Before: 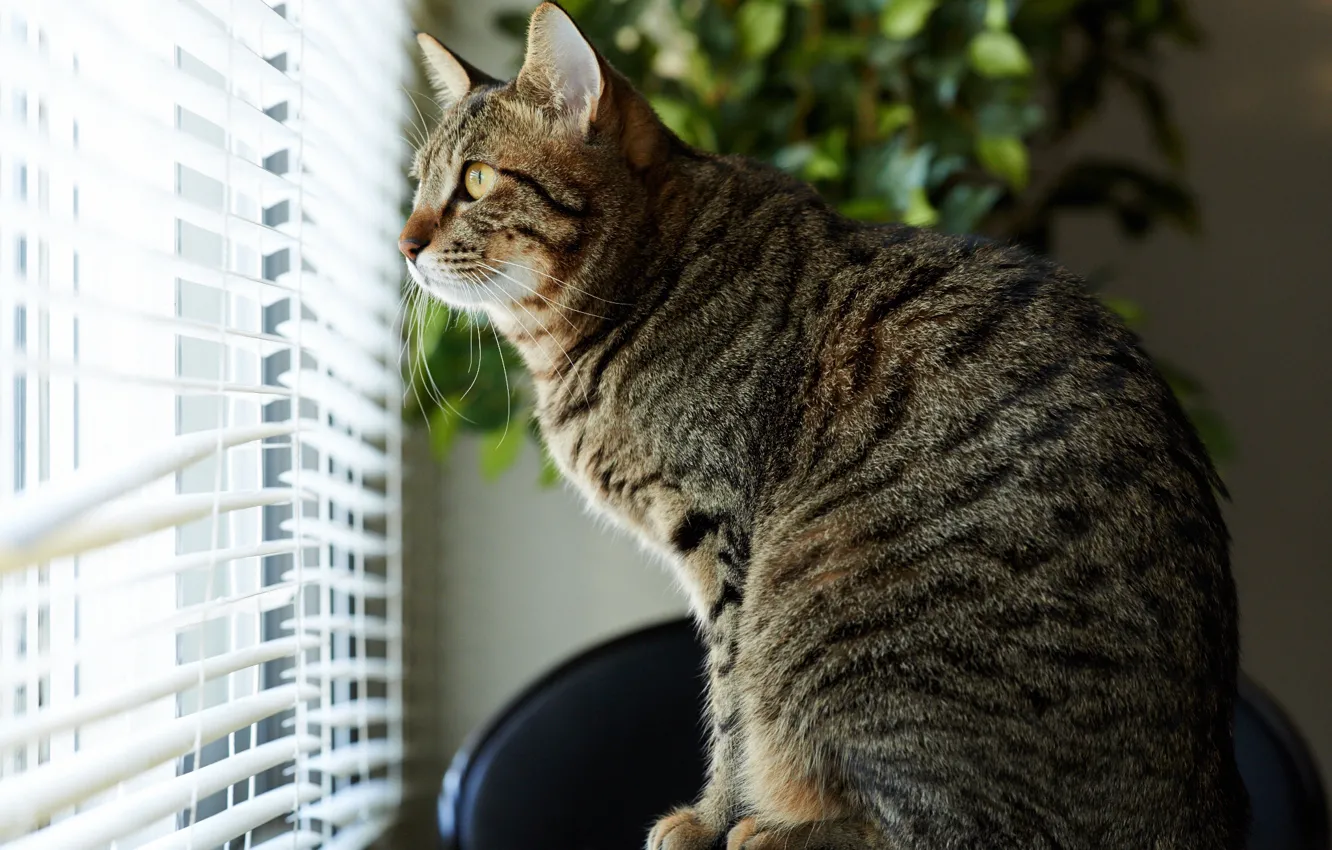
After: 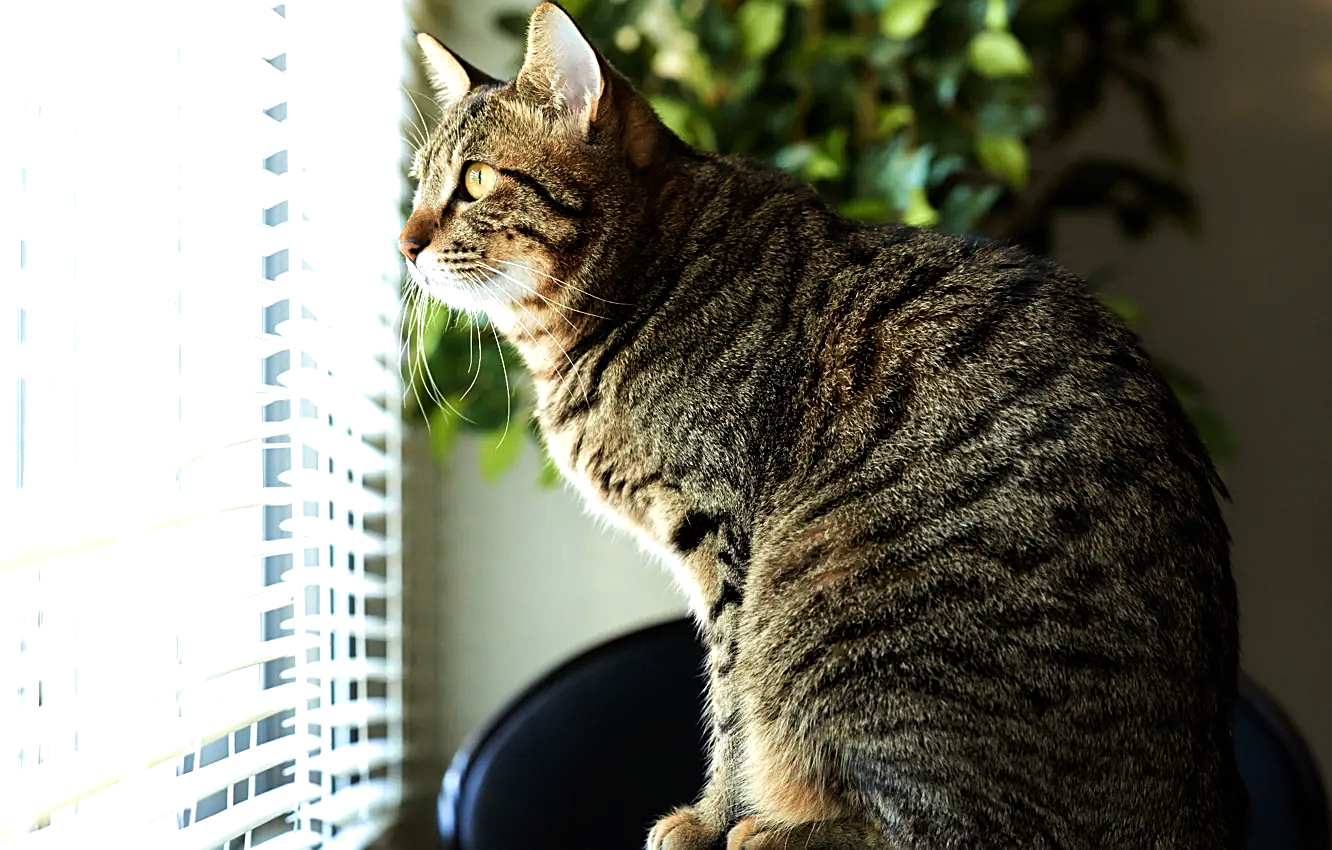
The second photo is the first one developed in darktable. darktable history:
sharpen: on, module defaults
tone equalizer: -8 EV -0.762 EV, -7 EV -0.696 EV, -6 EV -0.637 EV, -5 EV -0.402 EV, -3 EV 0.376 EV, -2 EV 0.6 EV, -1 EV 0.684 EV, +0 EV 0.771 EV
velvia: on, module defaults
